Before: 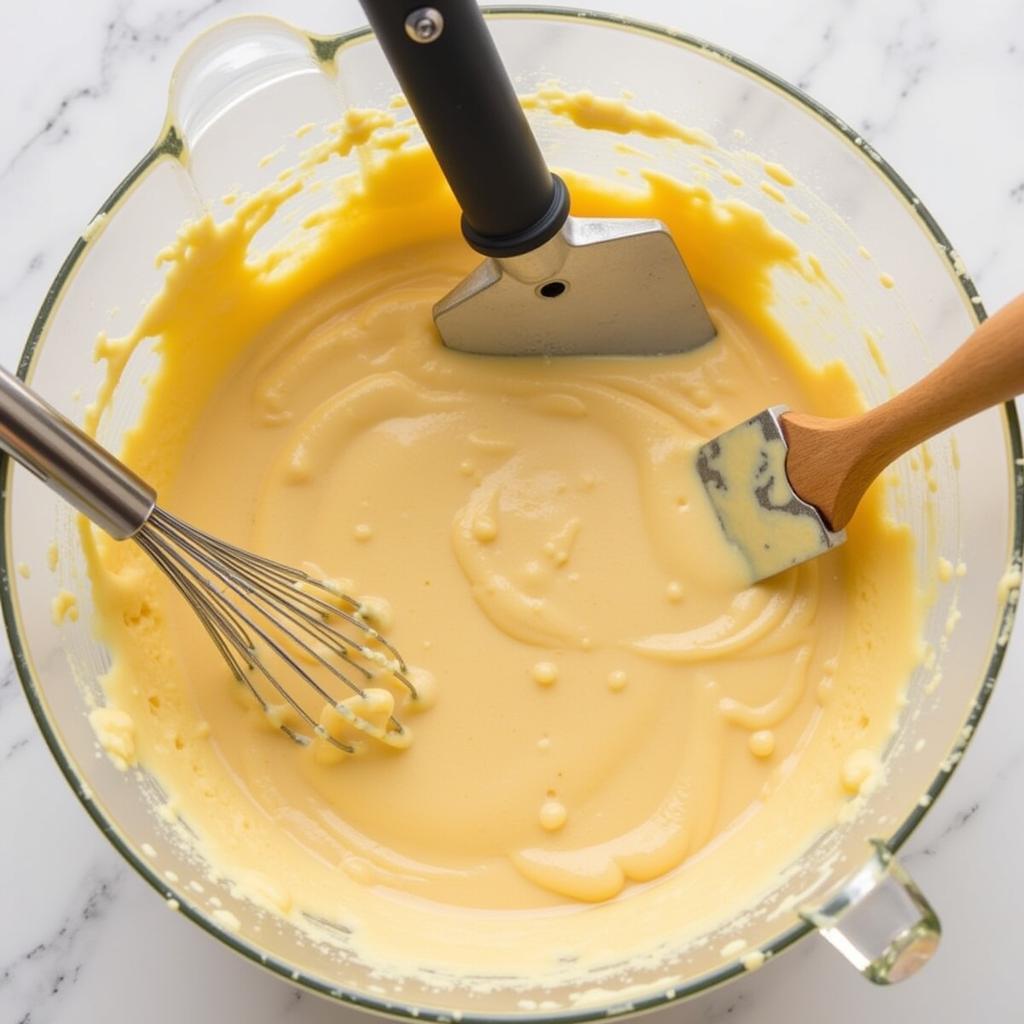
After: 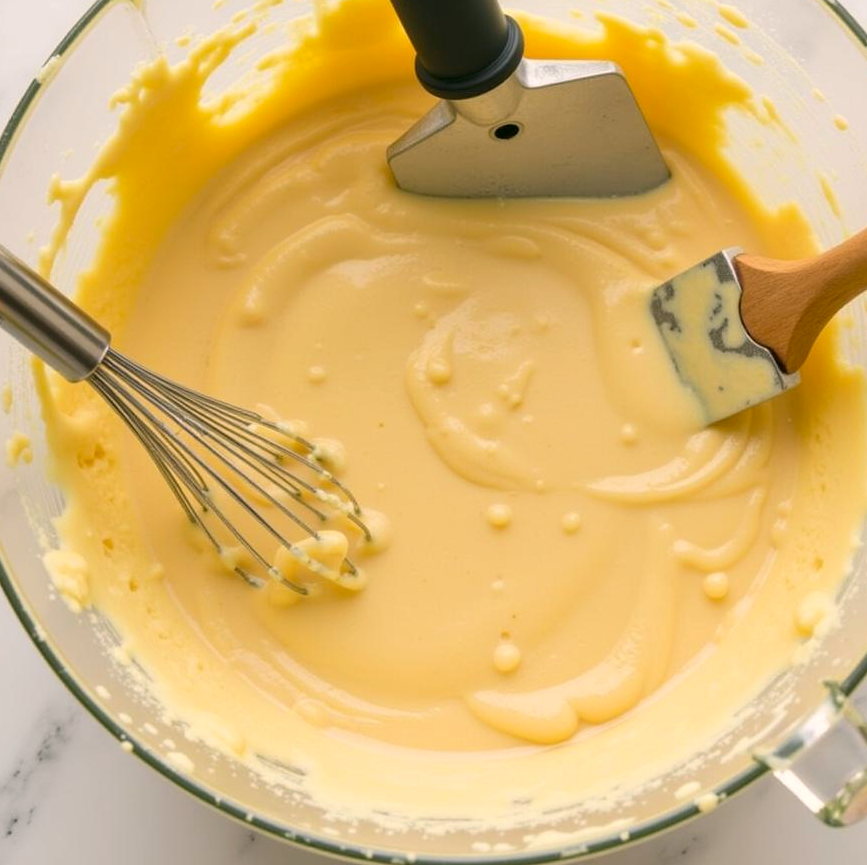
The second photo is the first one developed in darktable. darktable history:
color correction: highlights a* 4.12, highlights b* 4.99, shadows a* -6.77, shadows b* 4.63
crop and rotate: left 4.59%, top 15.487%, right 10.652%
